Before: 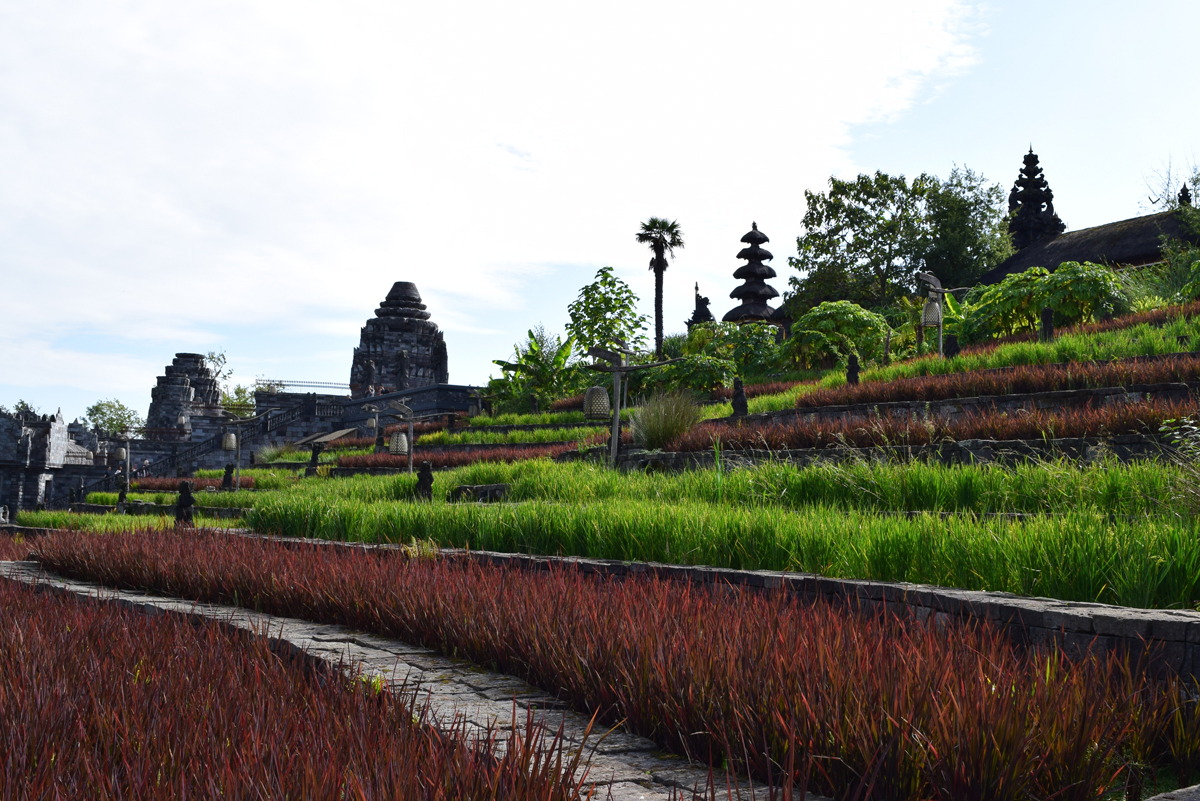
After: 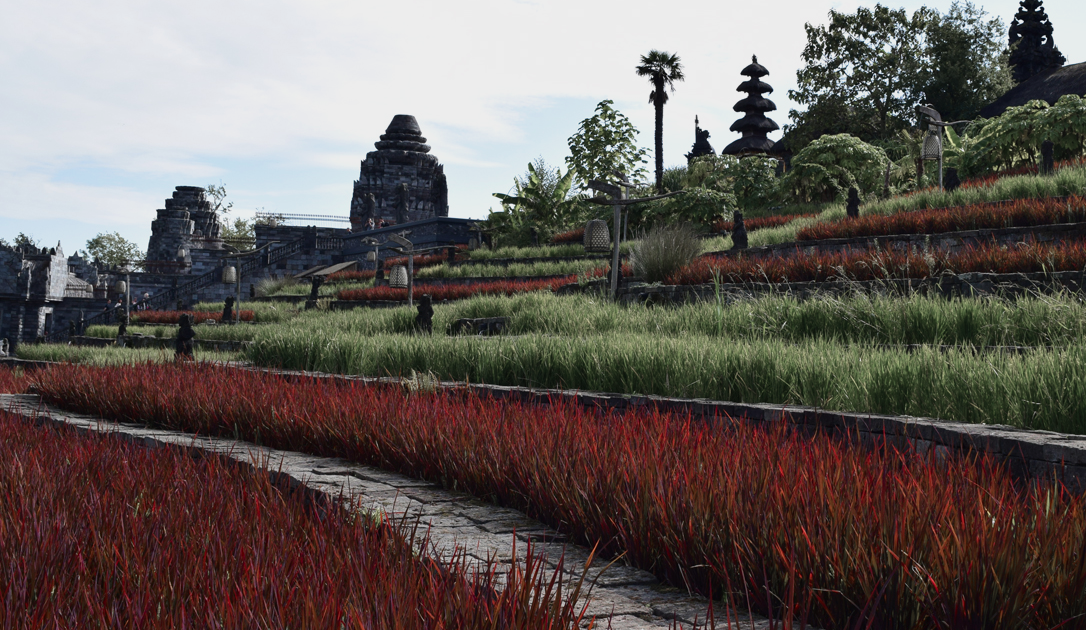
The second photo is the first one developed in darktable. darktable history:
crop: top 20.916%, right 9.437%, bottom 0.316%
color zones: curves: ch1 [(0, 0.708) (0.088, 0.648) (0.245, 0.187) (0.429, 0.326) (0.571, 0.498) (0.714, 0.5) (0.857, 0.5) (1, 0.708)]
exposure: exposure -0.242 EV, compensate highlight preservation false
